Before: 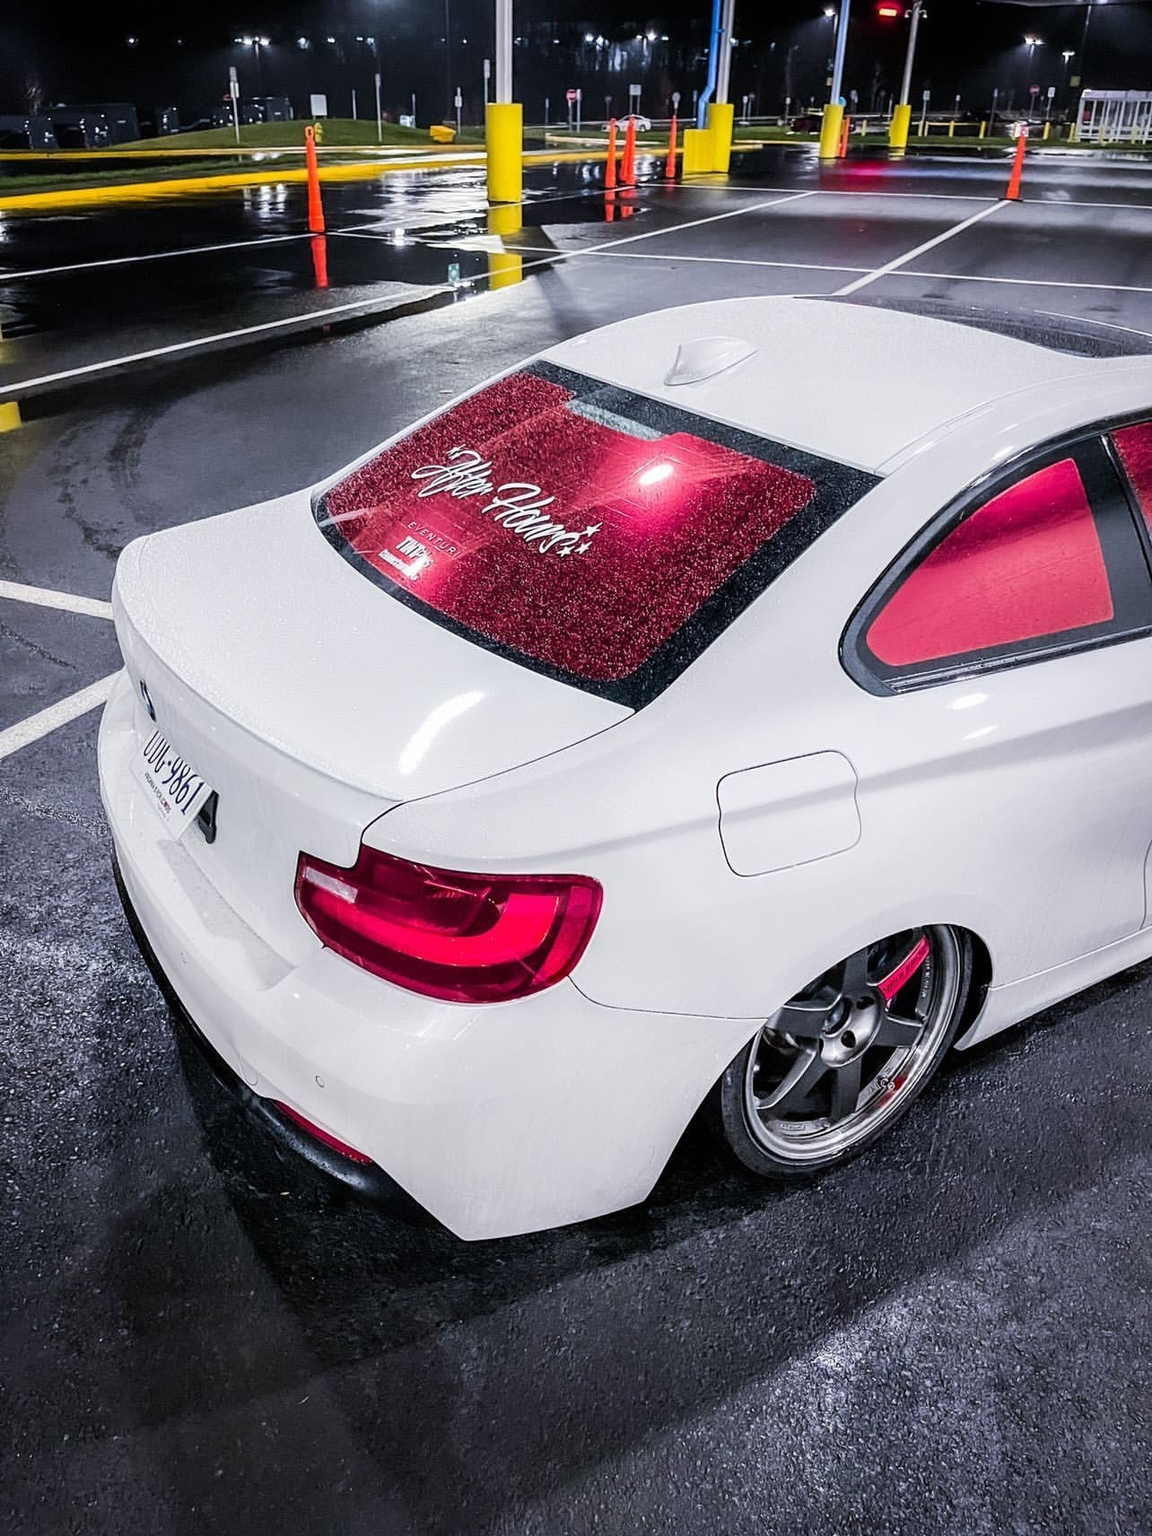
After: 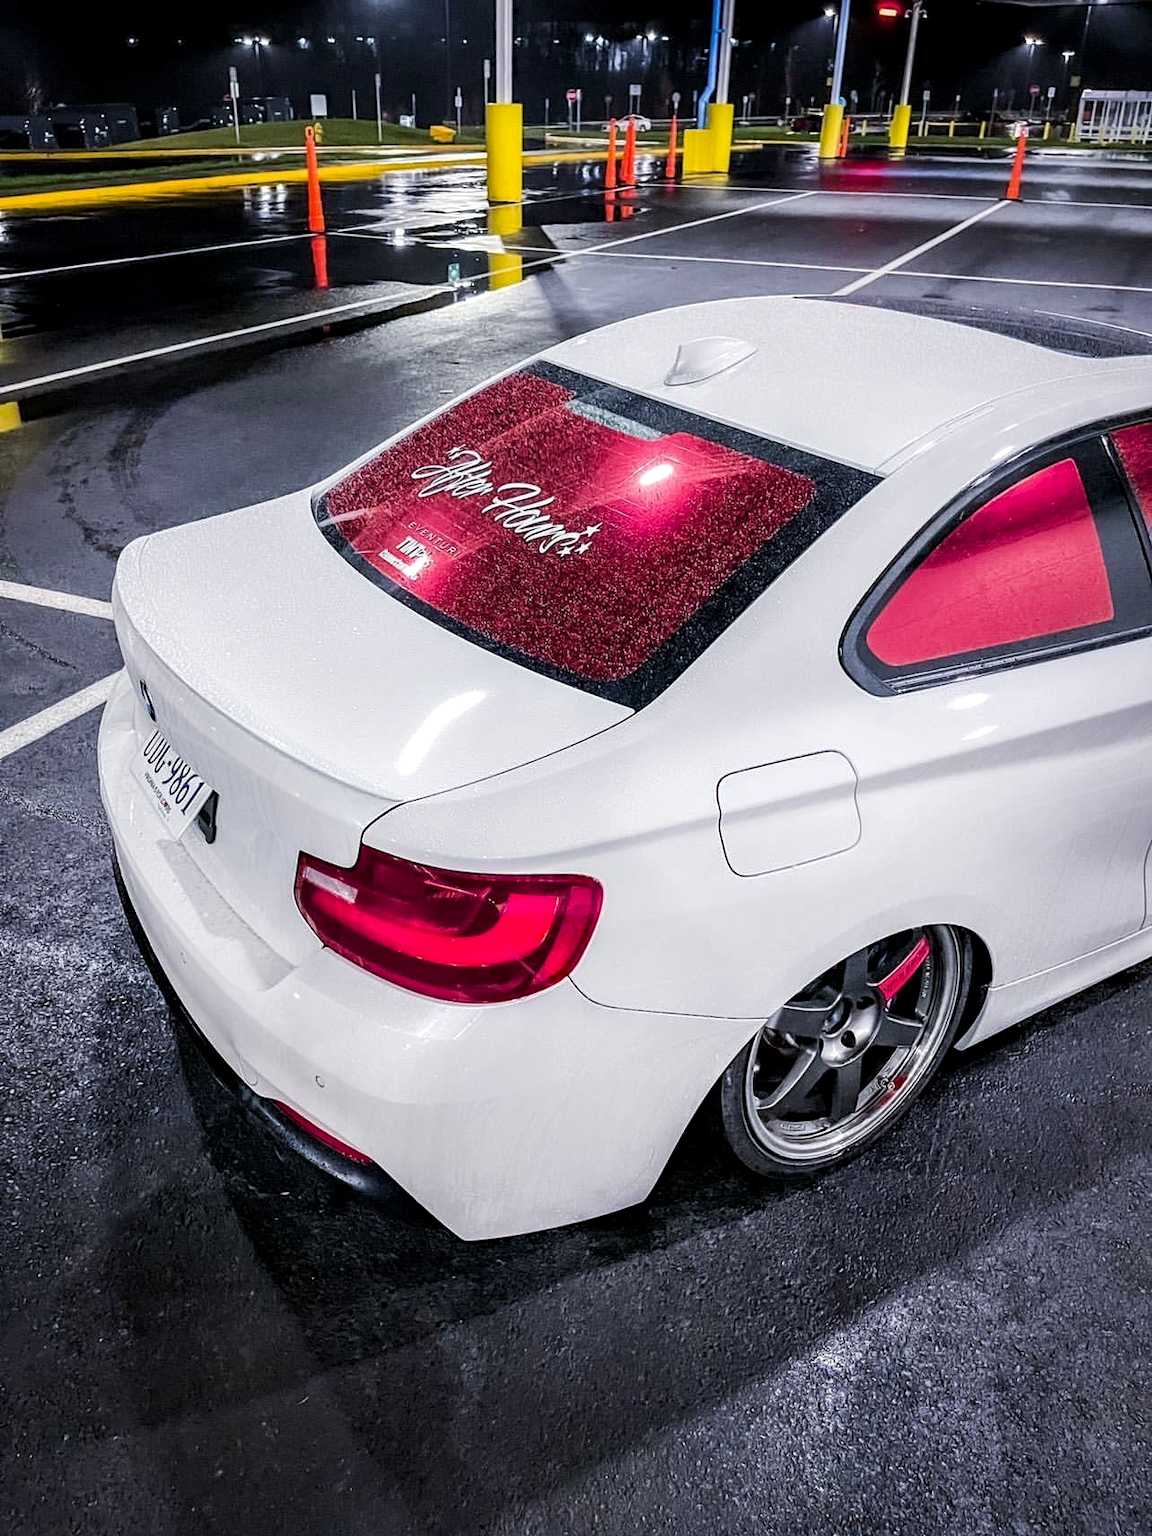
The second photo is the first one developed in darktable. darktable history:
local contrast: highlights 100%, shadows 100%, detail 120%, midtone range 0.2
haze removal: compatibility mode true, adaptive false
